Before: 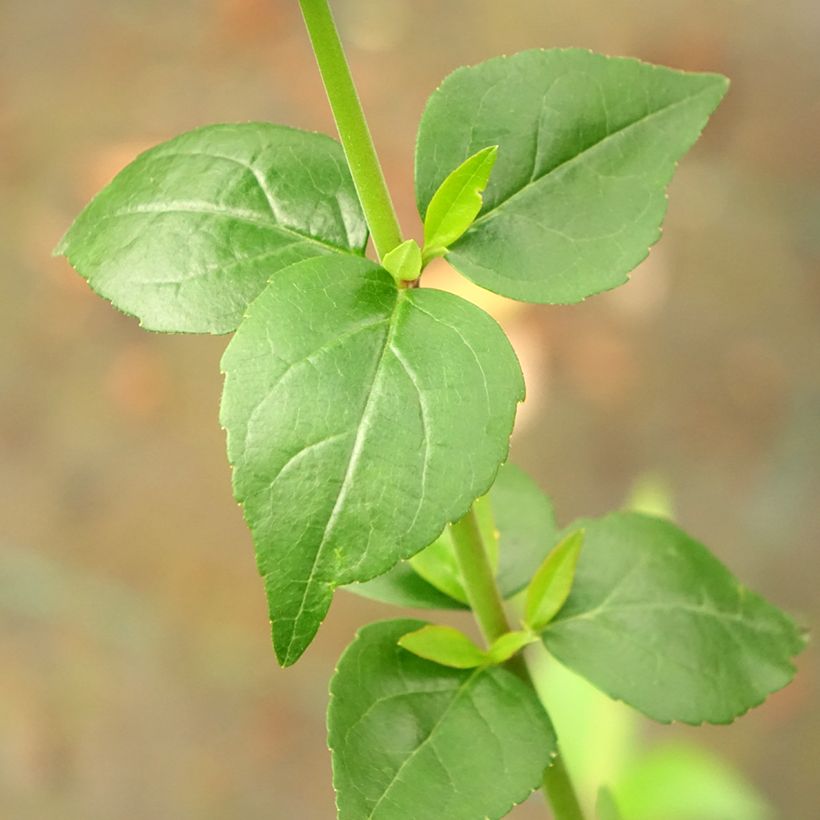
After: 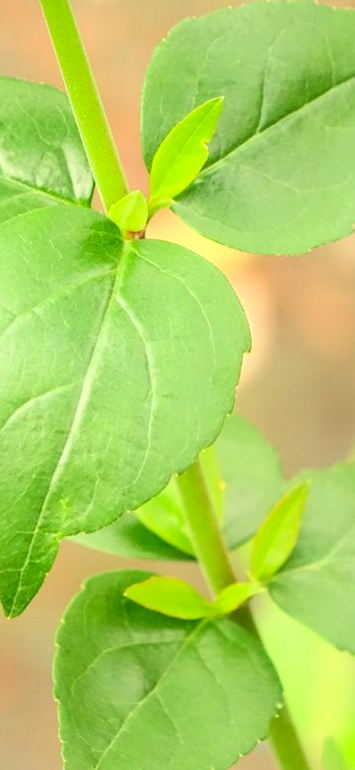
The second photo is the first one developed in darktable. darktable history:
crop: left 33.452%, top 6.025%, right 23.155%
contrast brightness saturation: contrast 0.2, brightness 0.16, saturation 0.22
